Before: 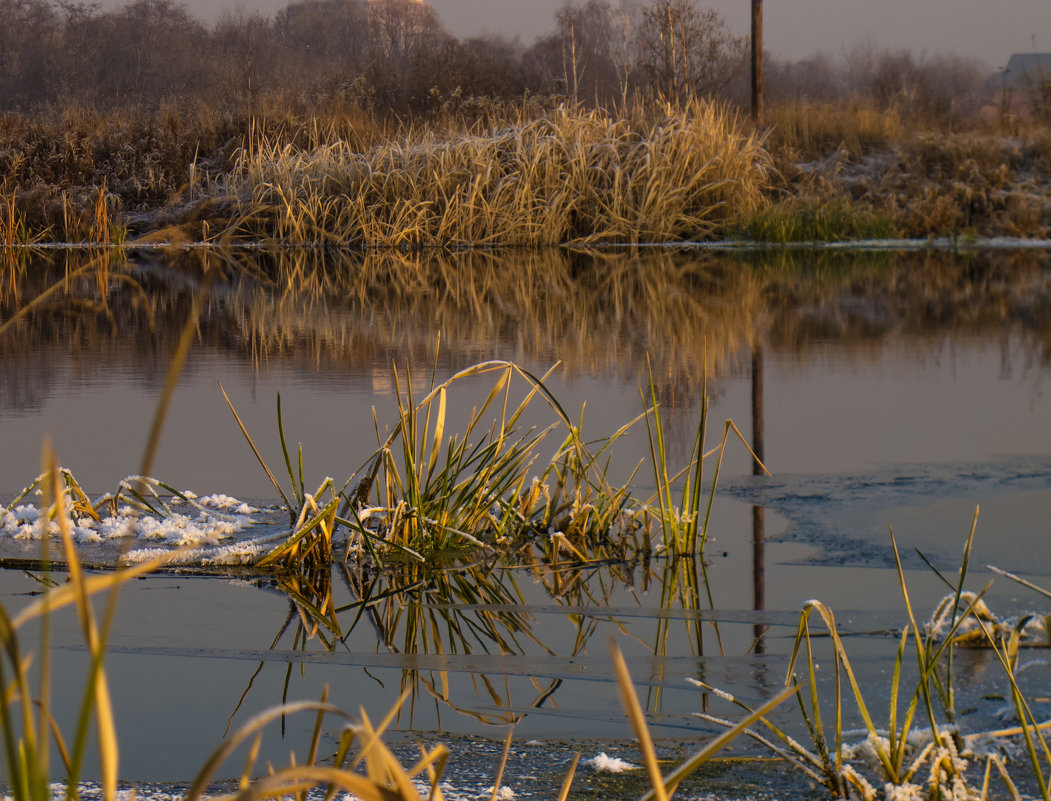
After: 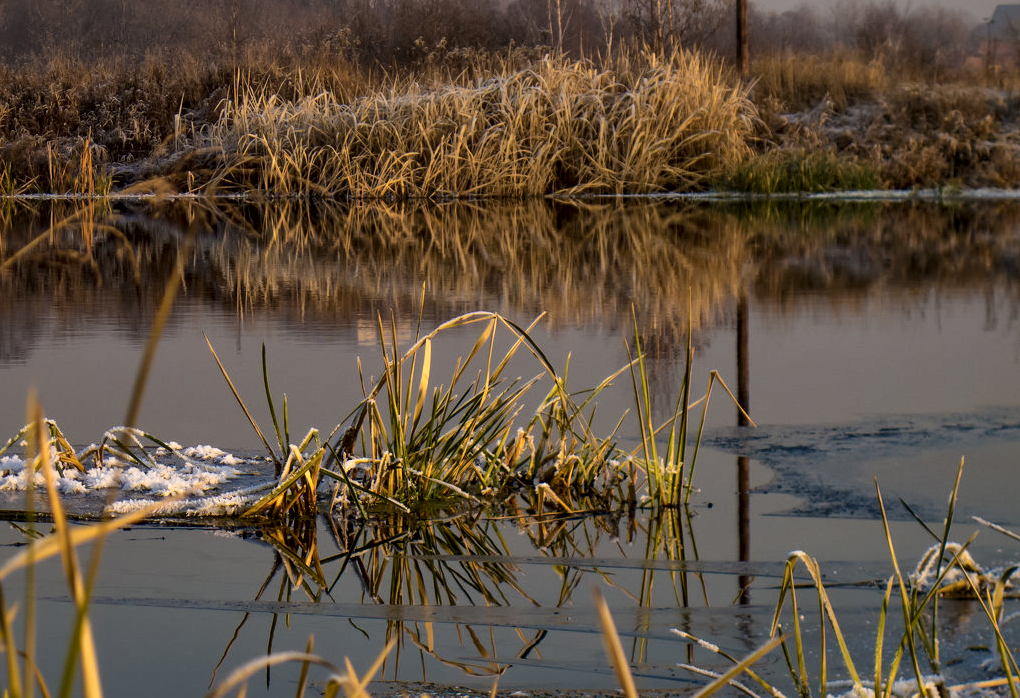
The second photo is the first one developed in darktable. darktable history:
crop: left 1.507%, top 6.147%, right 1.379%, bottom 6.637%
local contrast: mode bilateral grid, contrast 25, coarseness 60, detail 151%, midtone range 0.2
